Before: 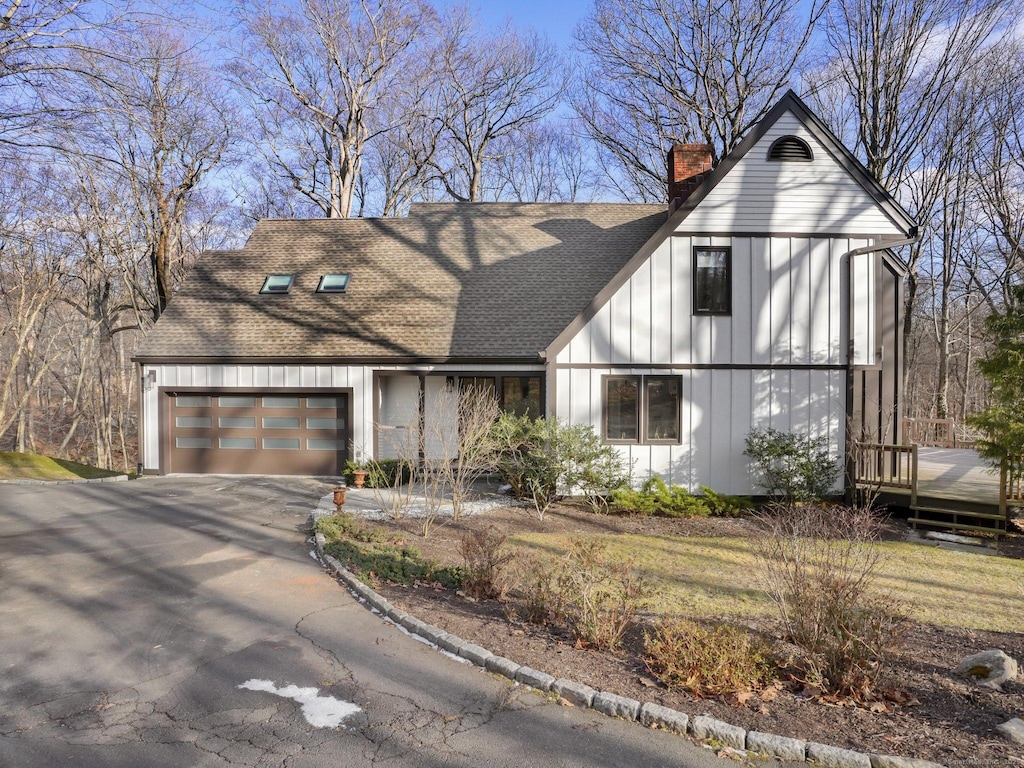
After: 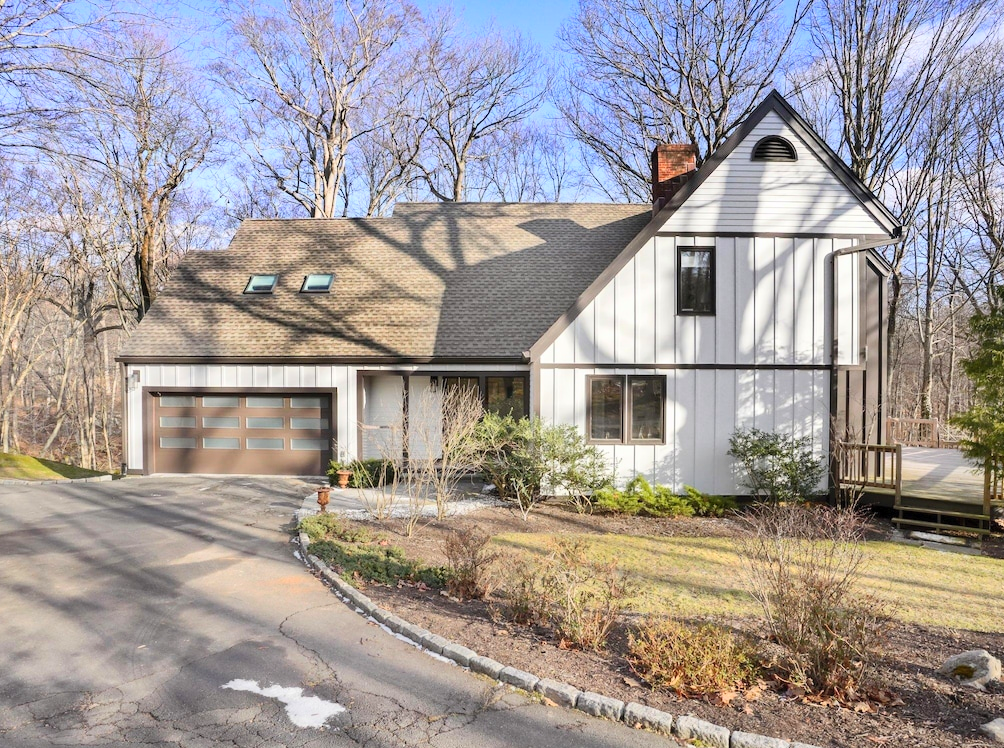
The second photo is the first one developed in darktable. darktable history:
contrast brightness saturation: contrast 0.199, brightness 0.163, saturation 0.225
crop: left 1.646%, right 0.274%, bottom 1.759%
